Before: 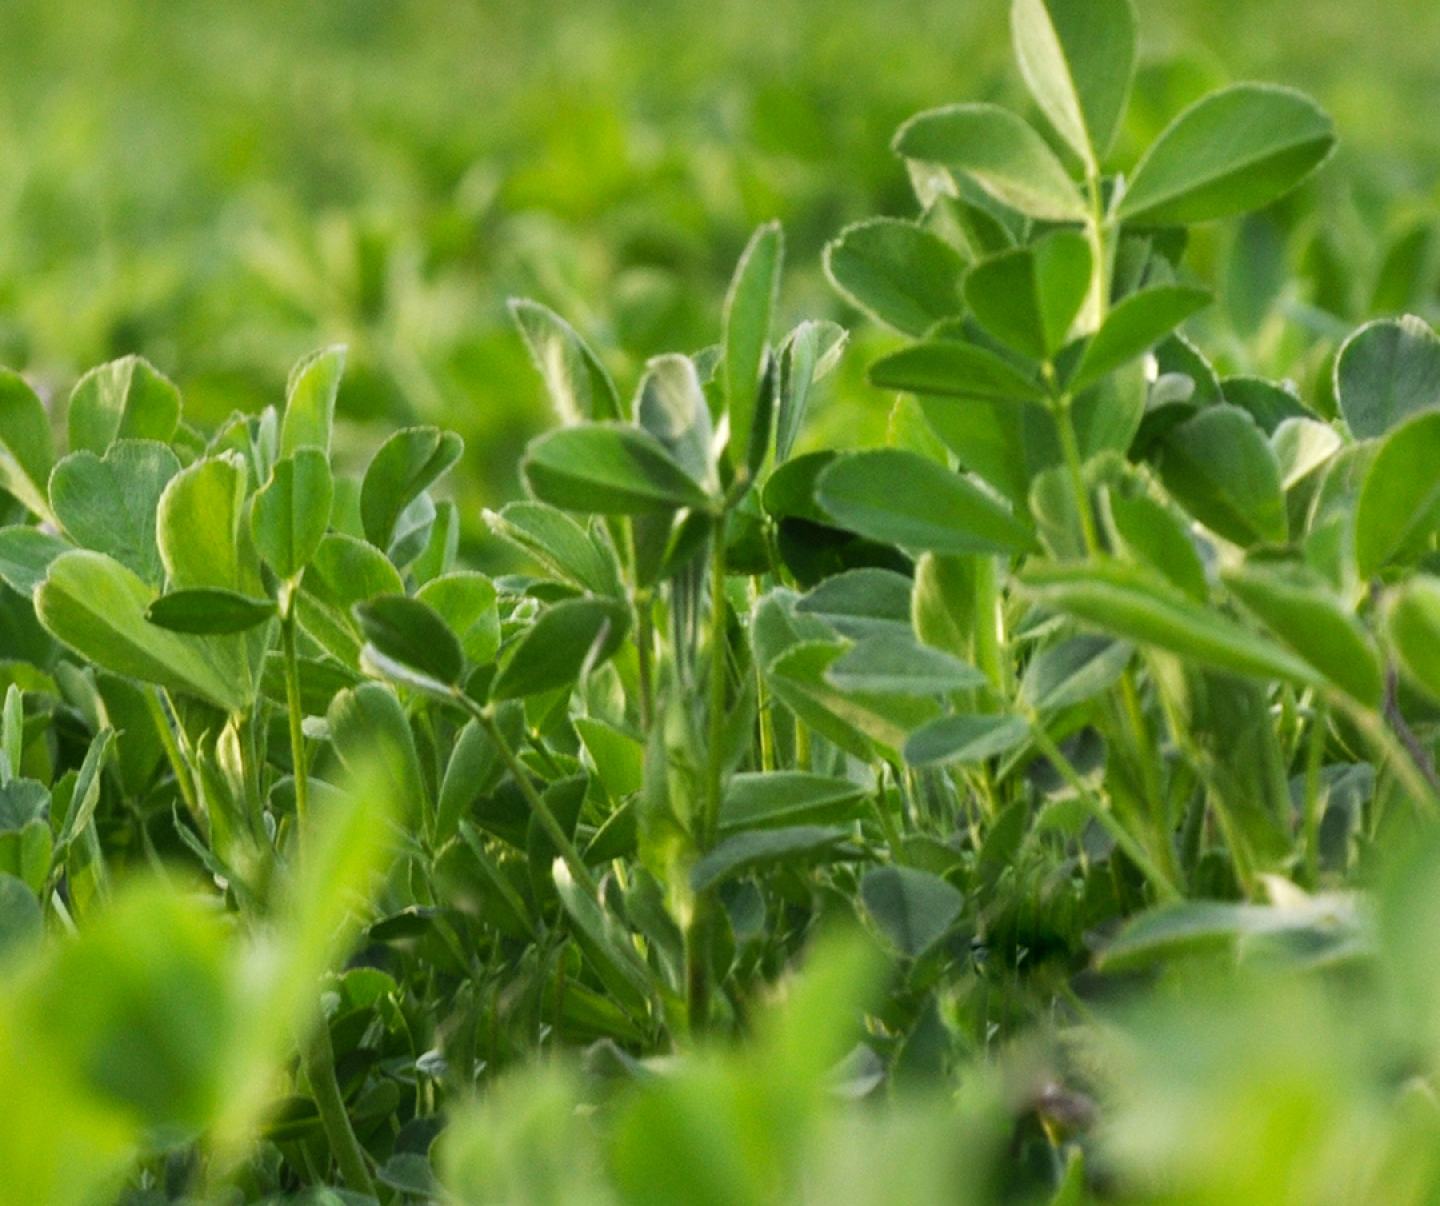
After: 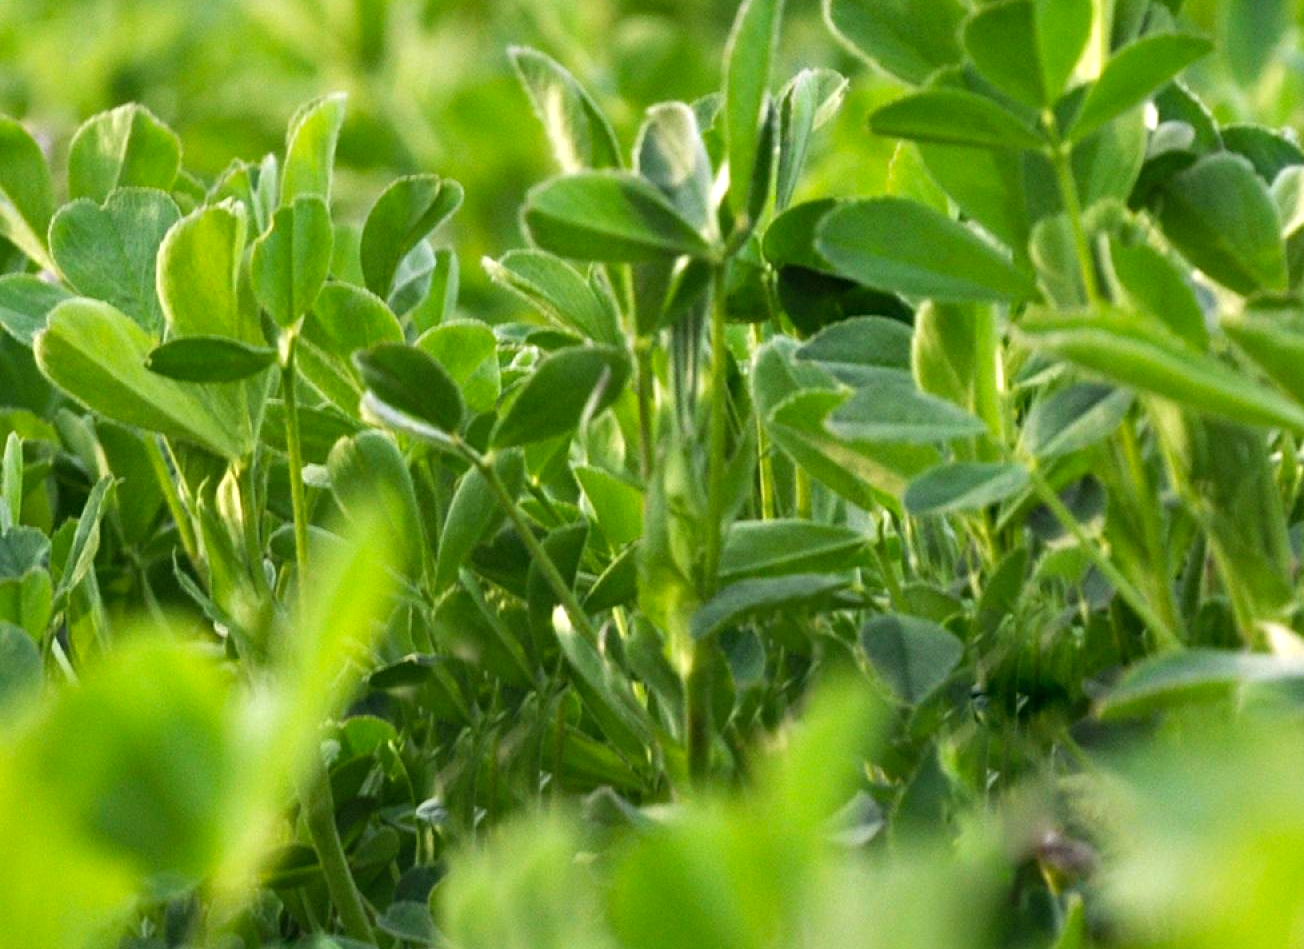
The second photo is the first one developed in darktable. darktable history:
exposure: exposure 0.375 EV, compensate highlight preservation false
haze removal: compatibility mode true, adaptive false
crop: top 20.916%, right 9.437%, bottom 0.316%
